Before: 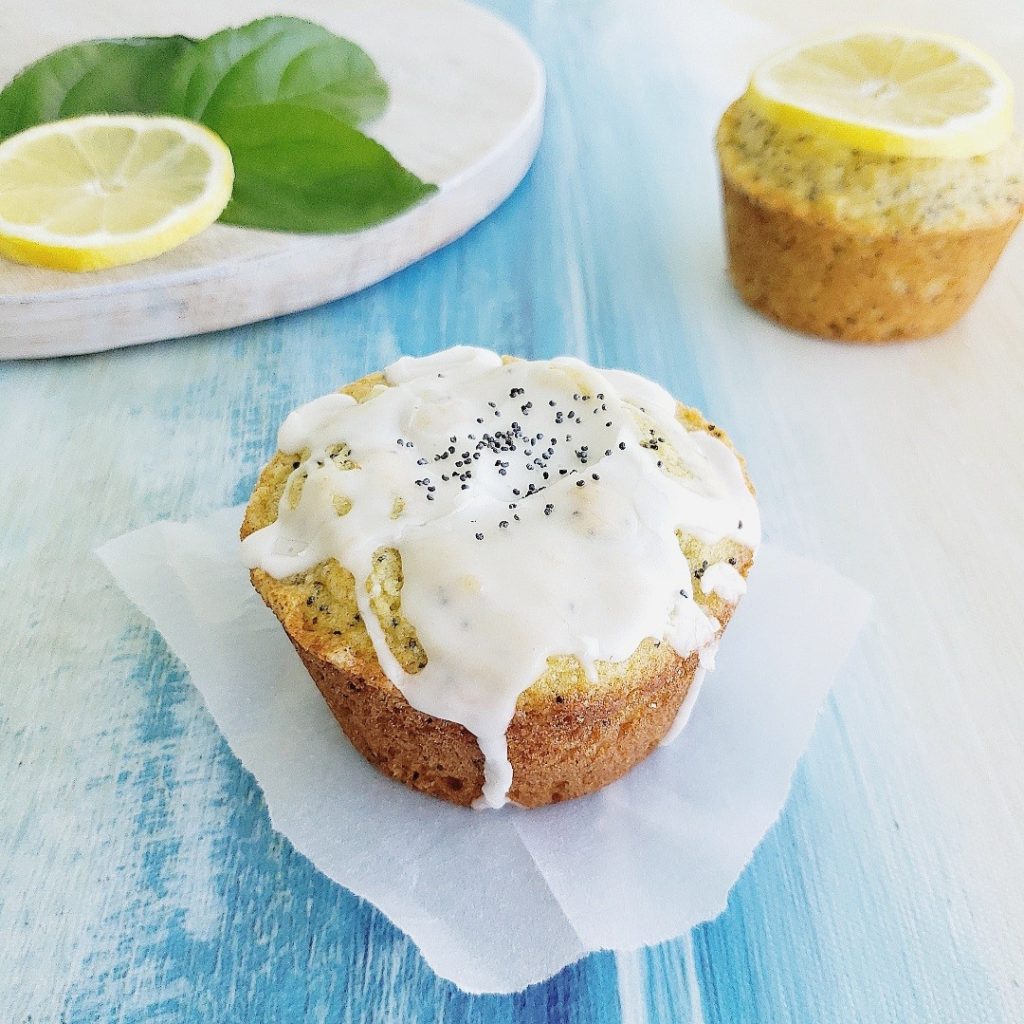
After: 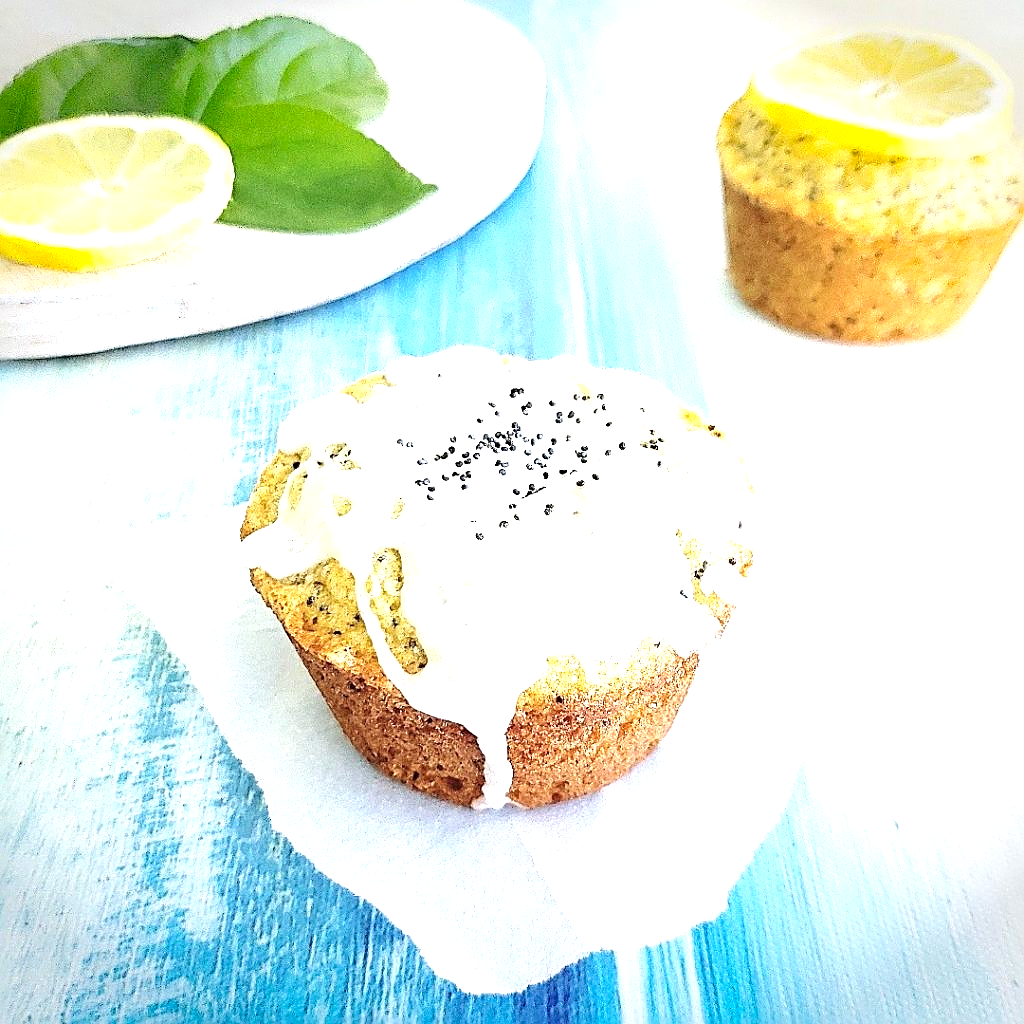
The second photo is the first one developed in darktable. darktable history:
sharpen: radius 2.584, amount 0.688
vignetting: fall-off start 88.53%, fall-off radius 44.2%, saturation 0.376, width/height ratio 1.161
exposure: black level correction 0, exposure 1.1 EV, compensate highlight preservation false
